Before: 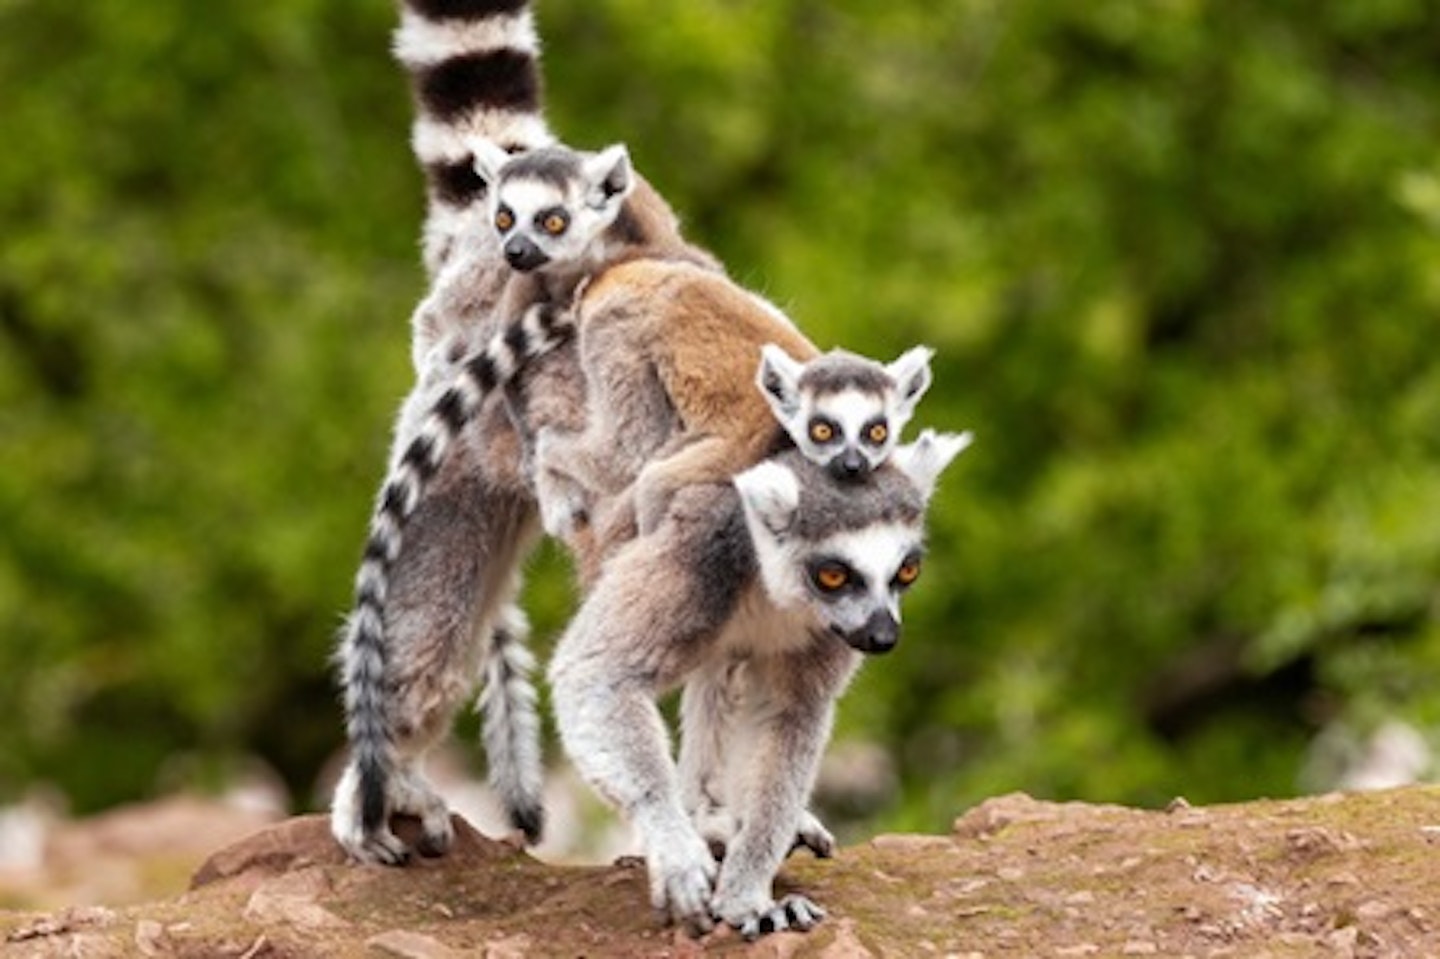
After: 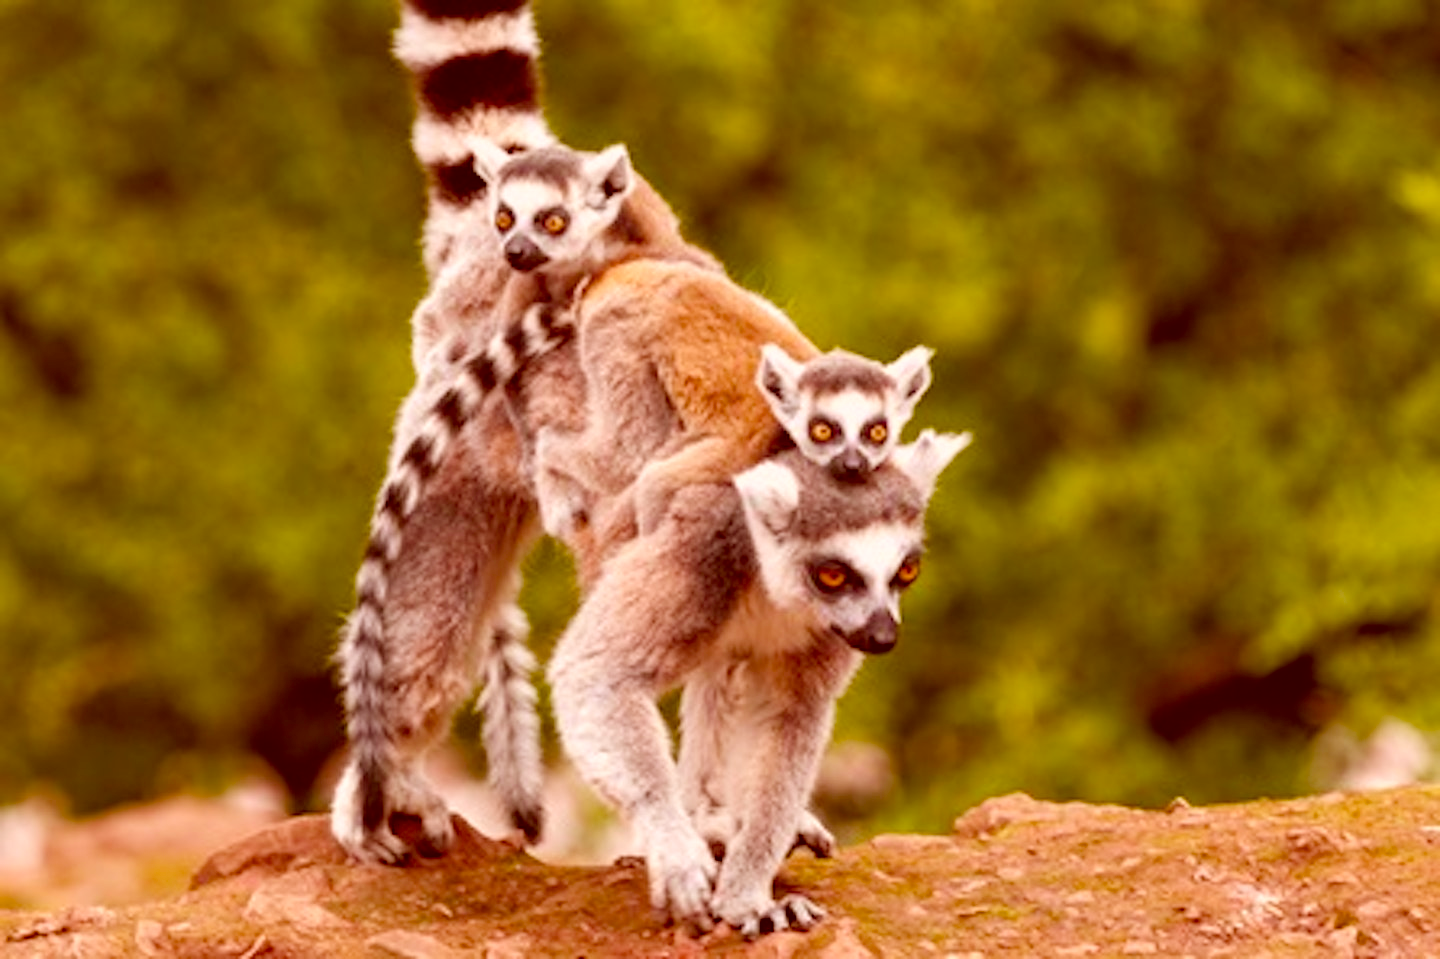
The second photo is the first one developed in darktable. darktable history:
contrast brightness saturation: contrast 0.03, brightness 0.057, saturation 0.123
color balance rgb: perceptual saturation grading › global saturation 34.801%, perceptual saturation grading › highlights -29.946%, perceptual saturation grading › shadows 35.988%, global vibrance 25.256%
color correction: highlights a* 9.2, highlights b* 8.76, shadows a* 39.76, shadows b* 39.87, saturation 0.785
